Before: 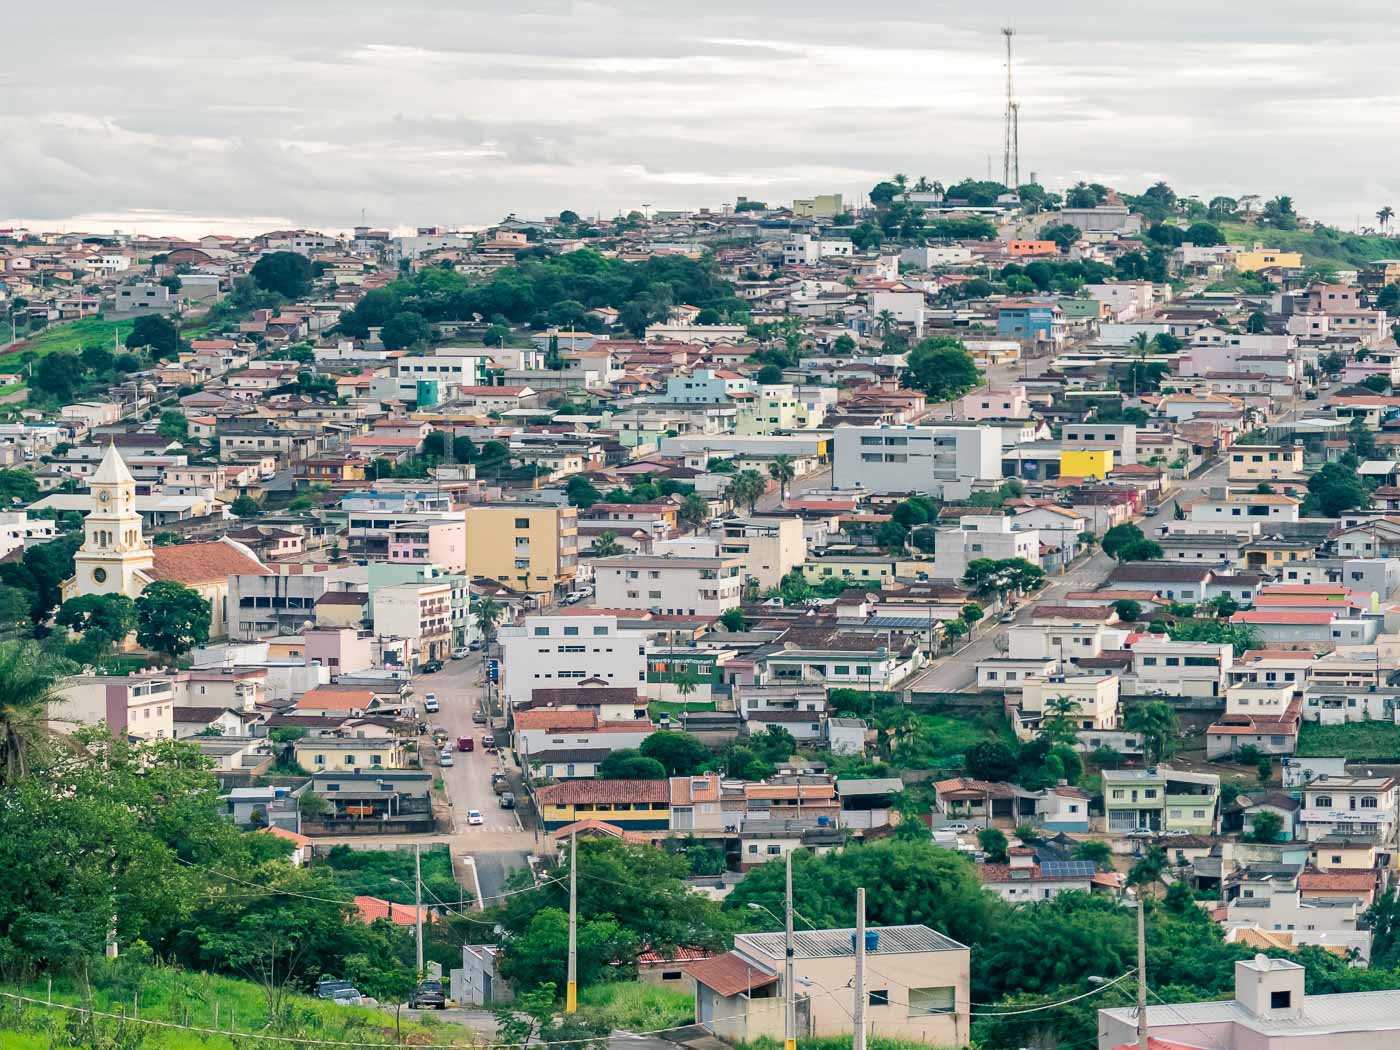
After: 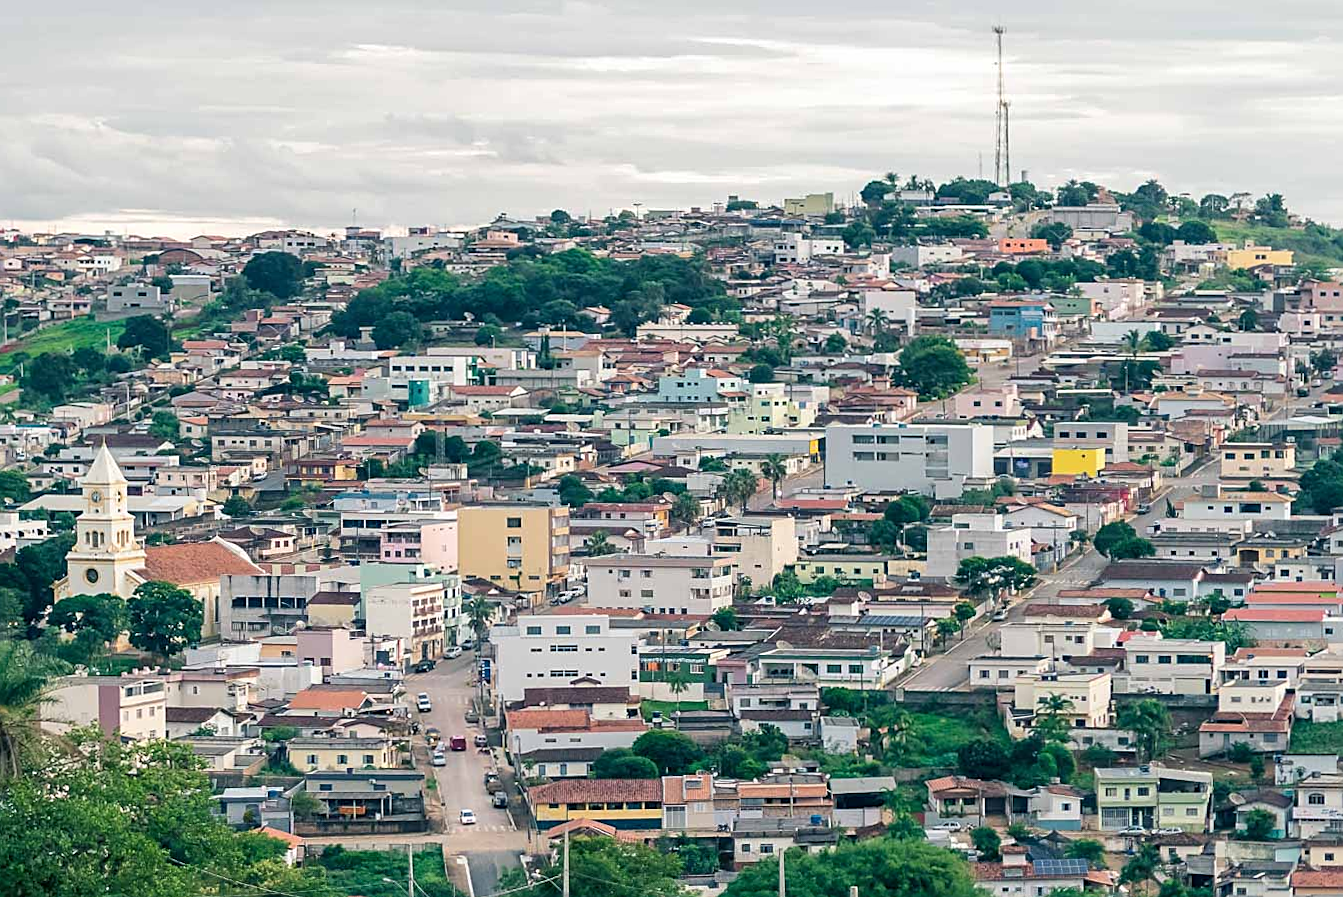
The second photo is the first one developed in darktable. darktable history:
crop and rotate: angle 0.142°, left 0.428%, right 3.311%, bottom 14.245%
sharpen: on, module defaults
